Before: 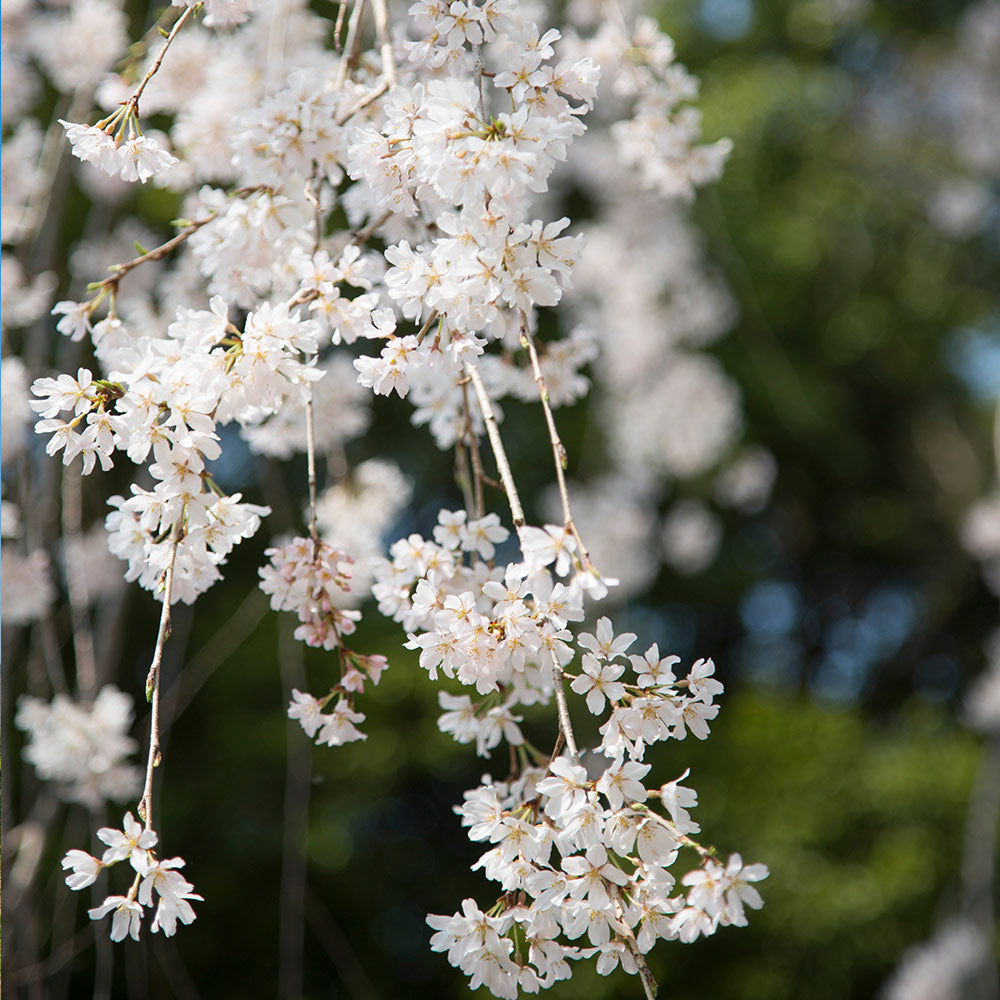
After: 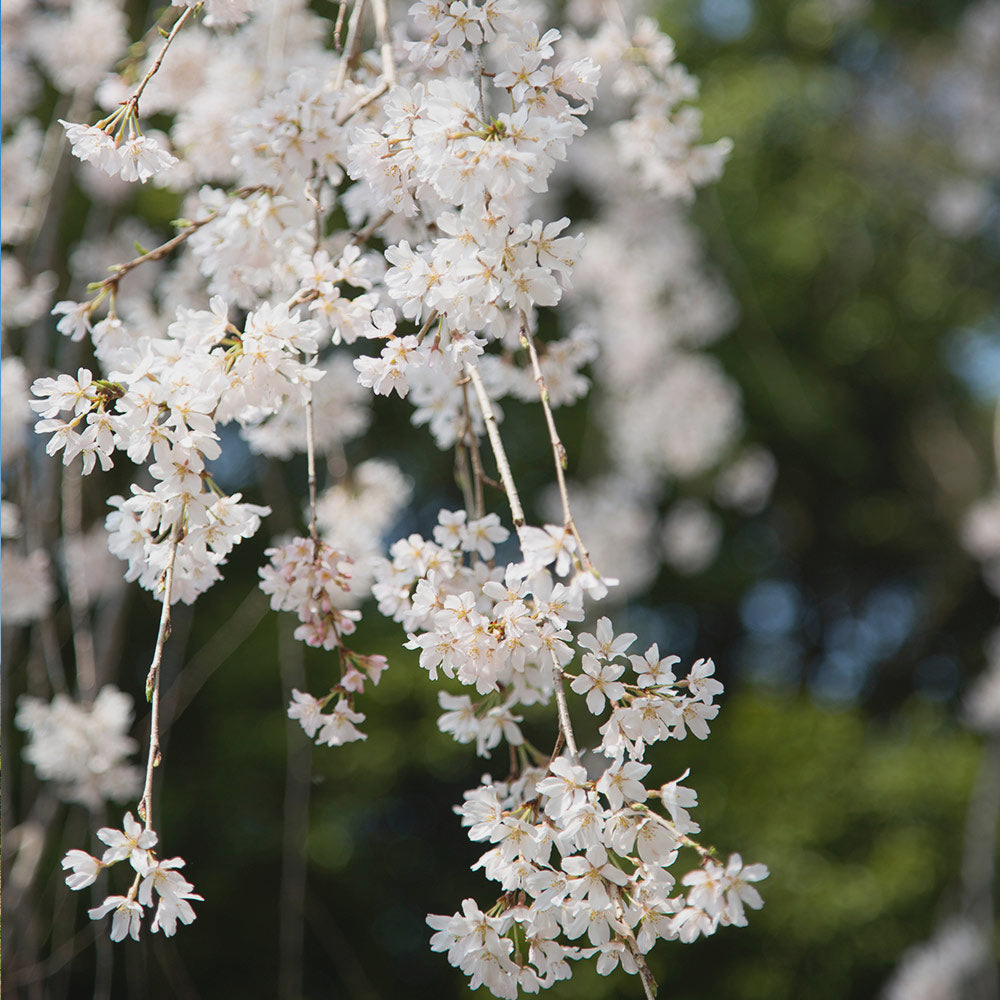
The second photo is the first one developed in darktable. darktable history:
contrast brightness saturation: contrast -0.099, saturation -0.089
